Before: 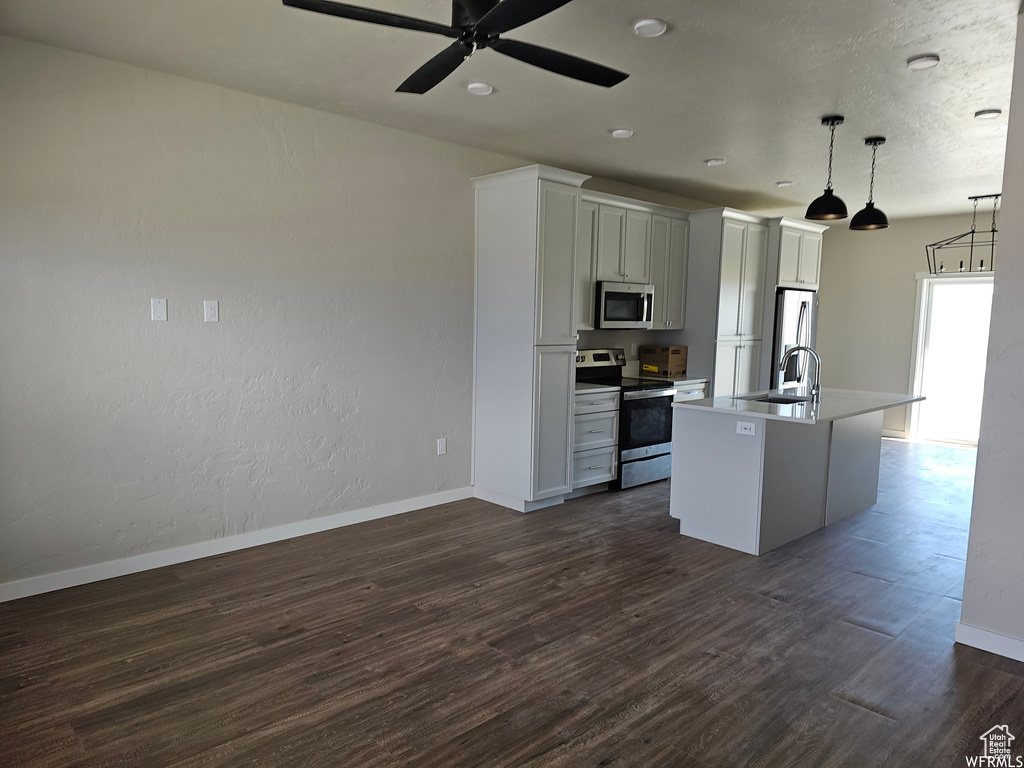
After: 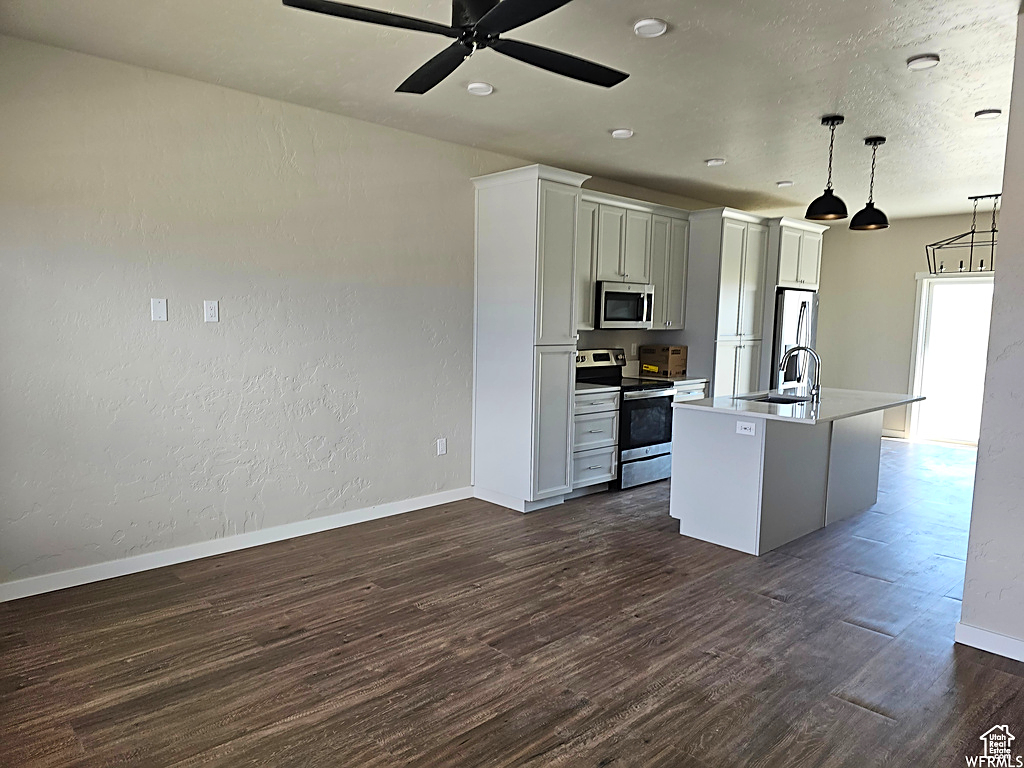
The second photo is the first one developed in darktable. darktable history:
shadows and highlights: soften with gaussian
sharpen: on, module defaults
contrast brightness saturation: contrast 0.196, brightness 0.167, saturation 0.229
